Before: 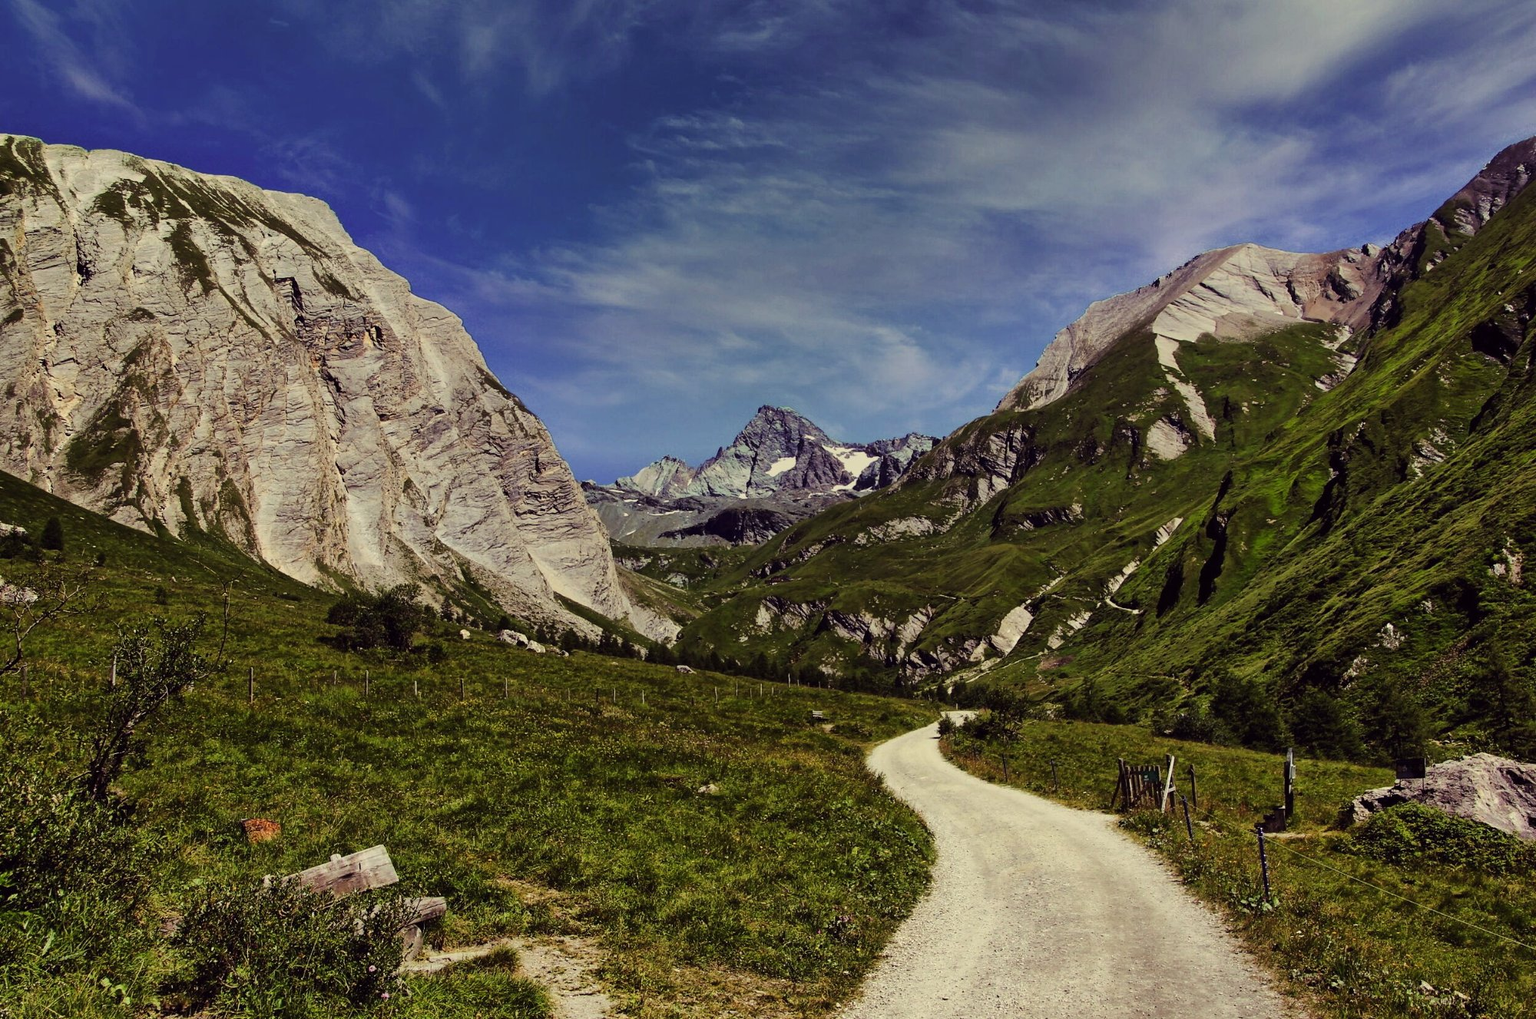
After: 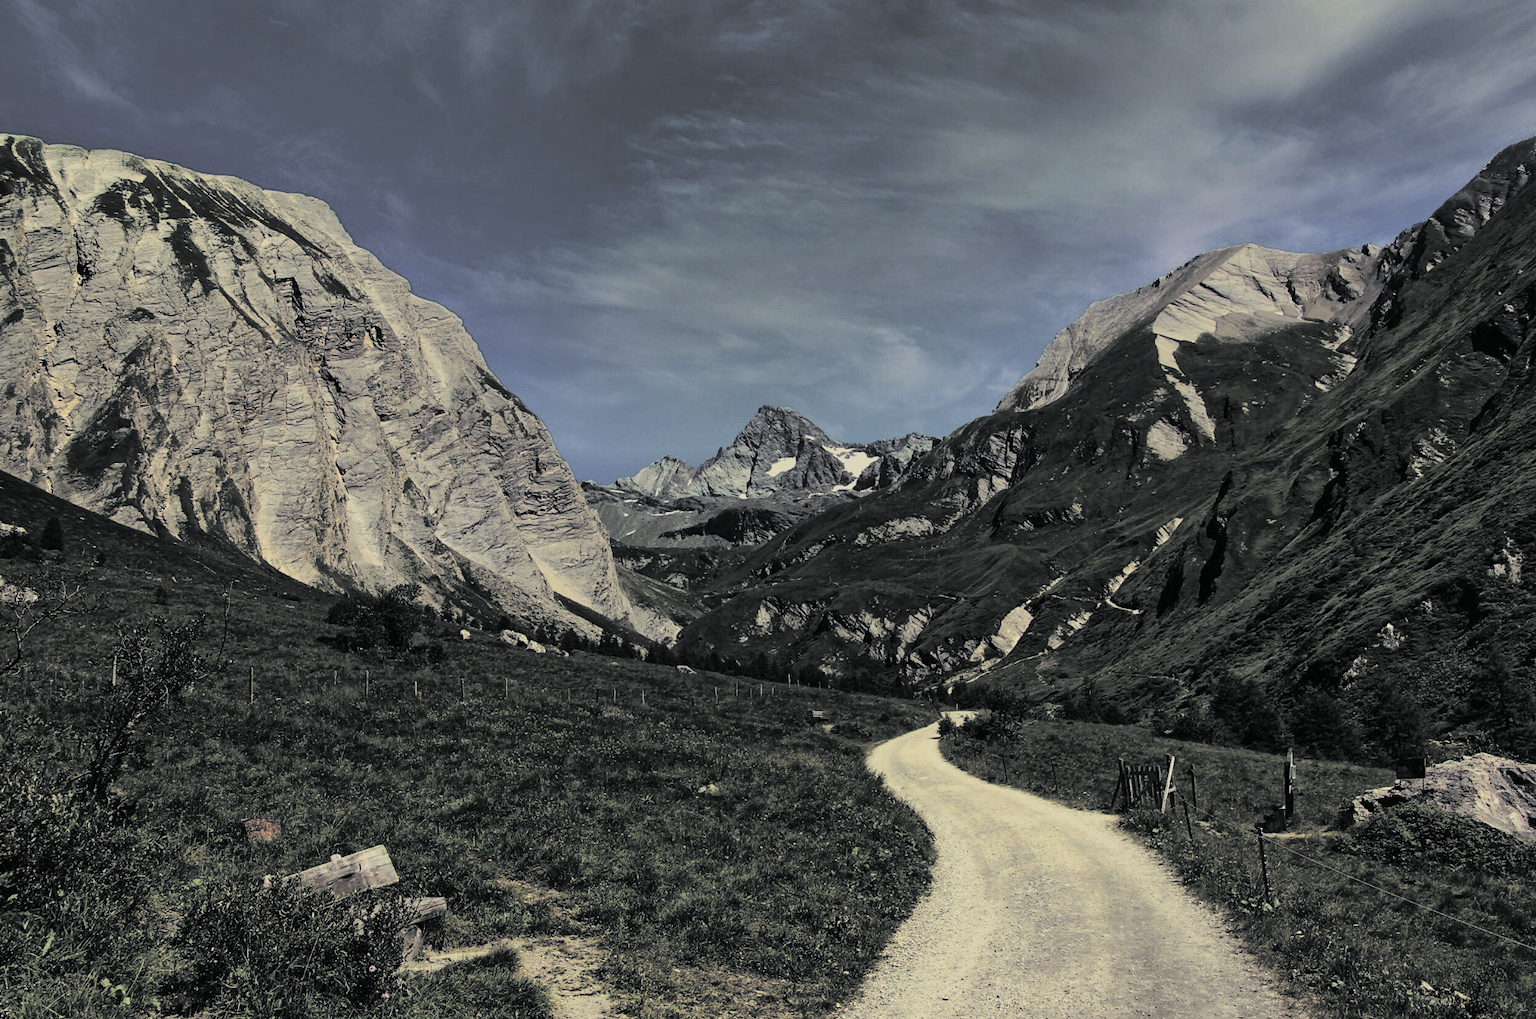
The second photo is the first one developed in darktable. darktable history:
bloom: size 15%, threshold 97%, strength 7%
split-toning: shadows › hue 190.8°, shadows › saturation 0.05, highlights › hue 54°, highlights › saturation 0.05, compress 0%
